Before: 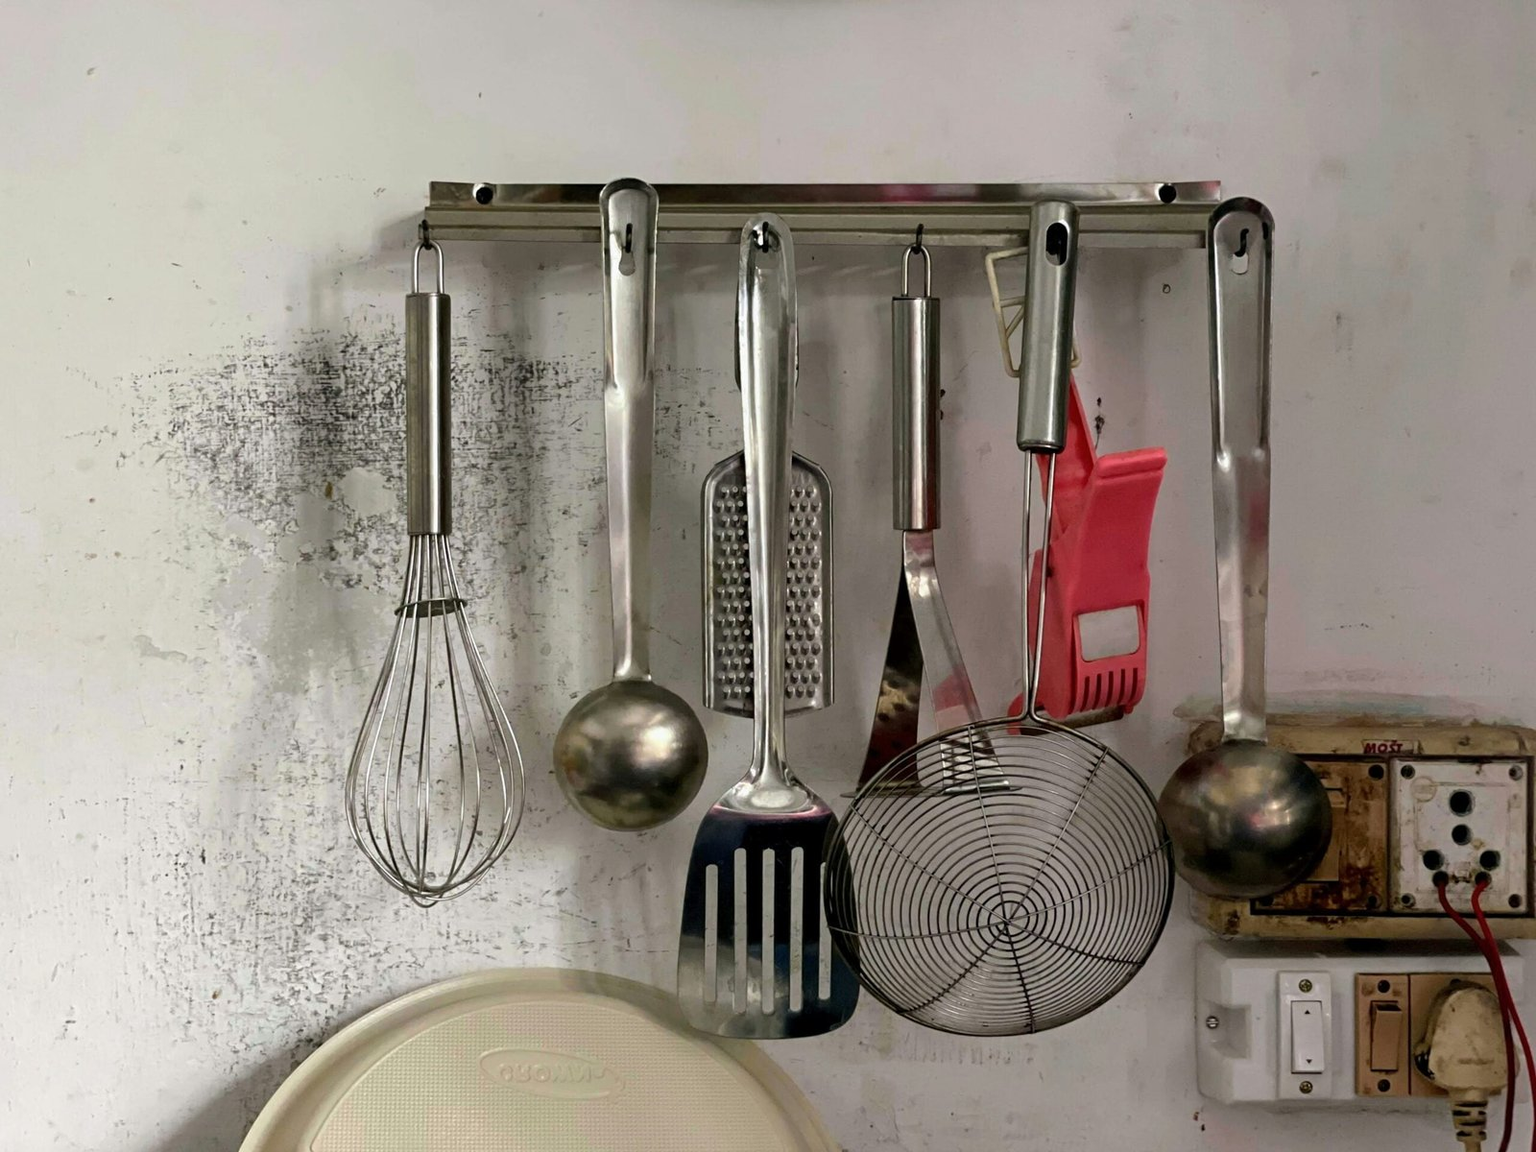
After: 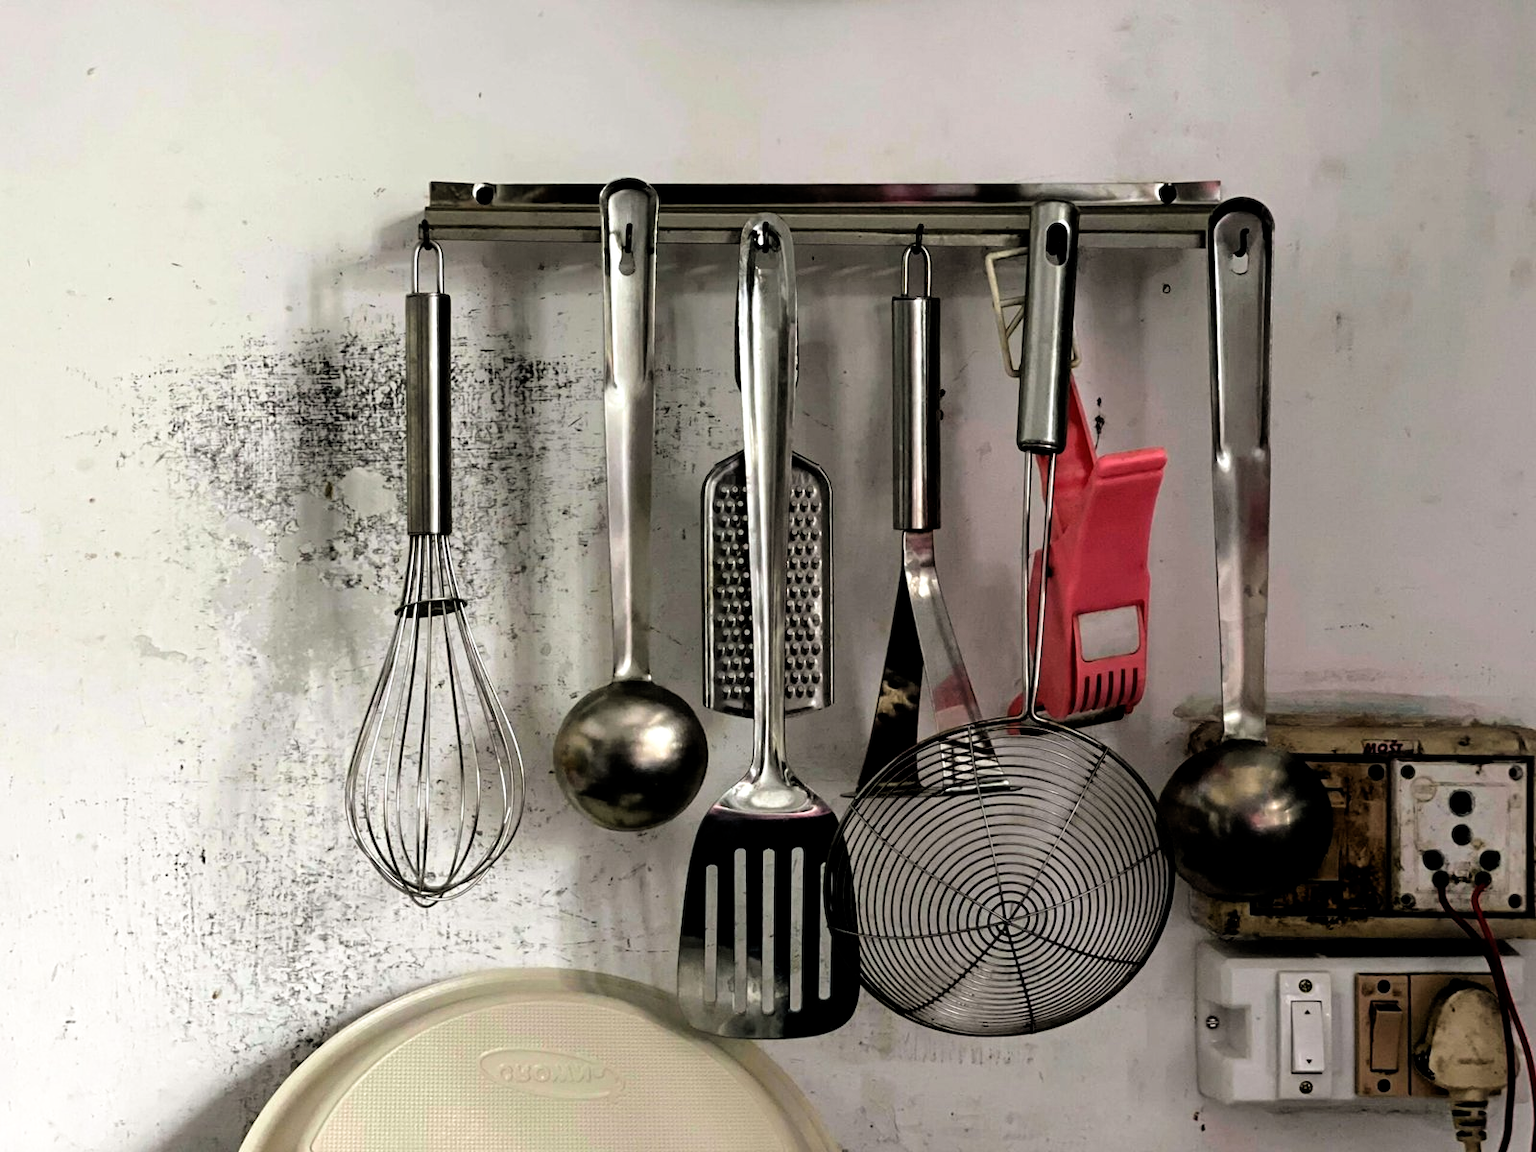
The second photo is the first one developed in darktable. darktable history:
filmic rgb: black relative exposure -5.51 EV, white relative exposure 2.5 EV, threshold 5.95 EV, target black luminance 0%, hardness 4.54, latitude 67.13%, contrast 1.464, shadows ↔ highlights balance -3.81%, add noise in highlights 0, color science v3 (2019), use custom middle-gray values true, contrast in highlights soft, enable highlight reconstruction true
